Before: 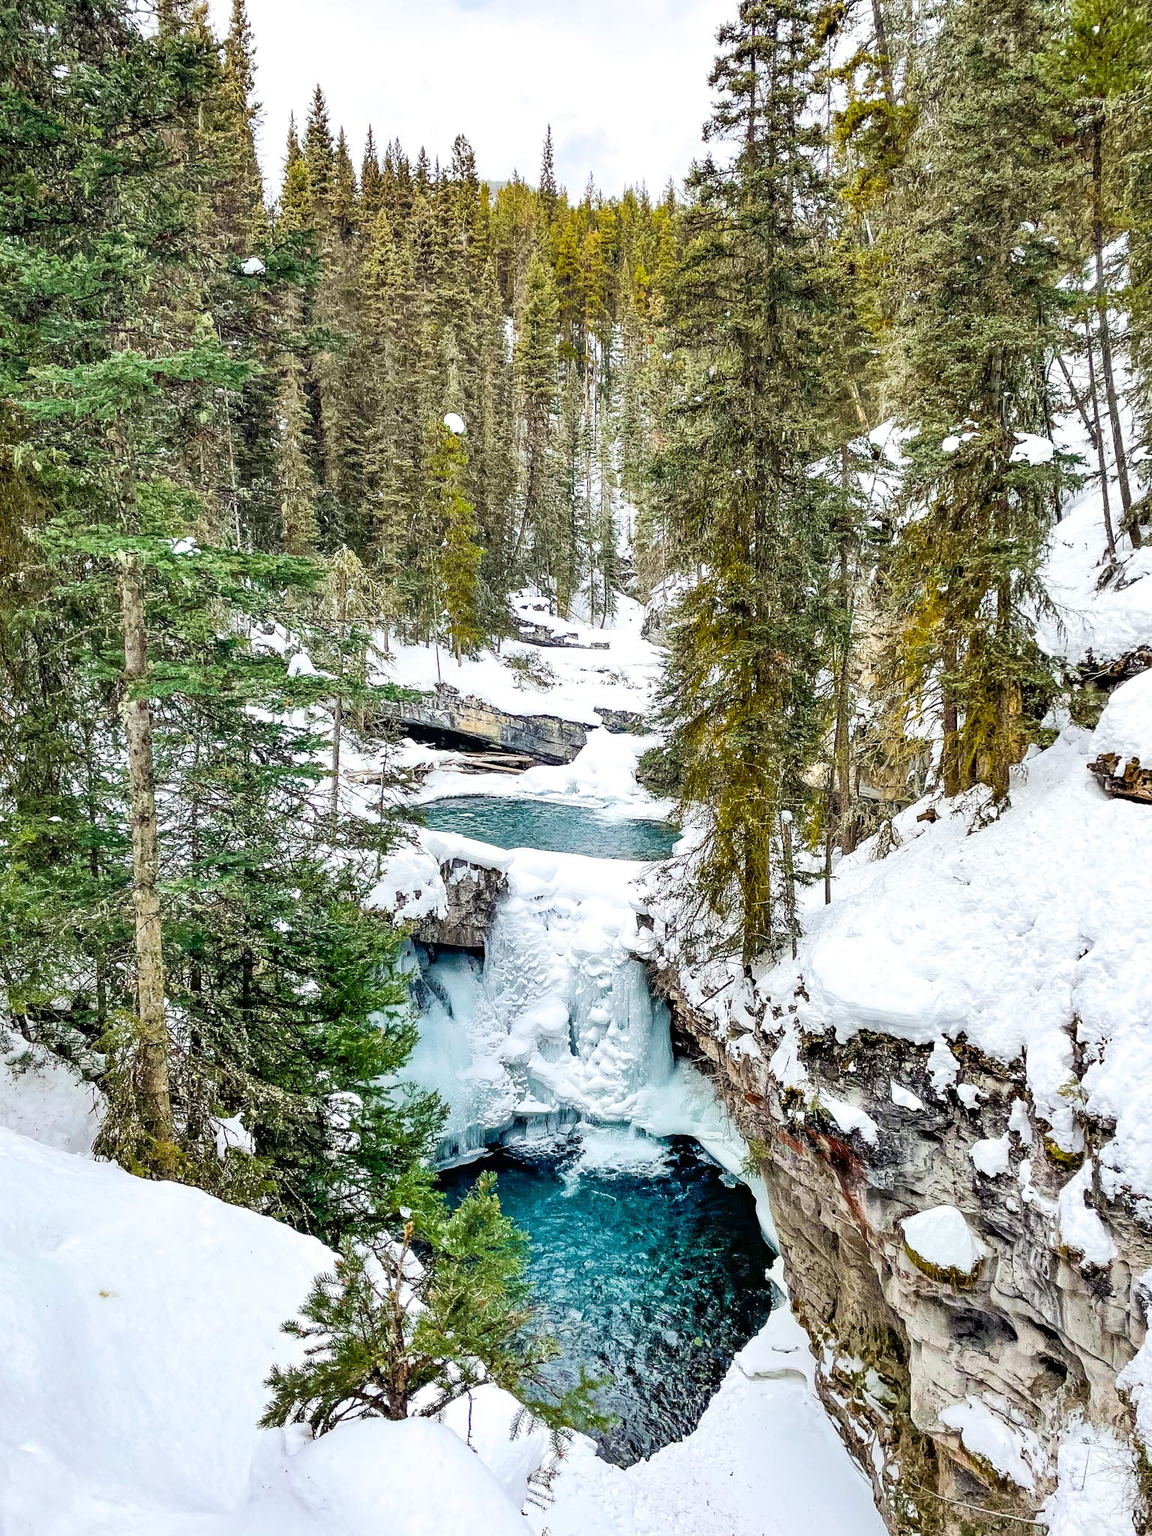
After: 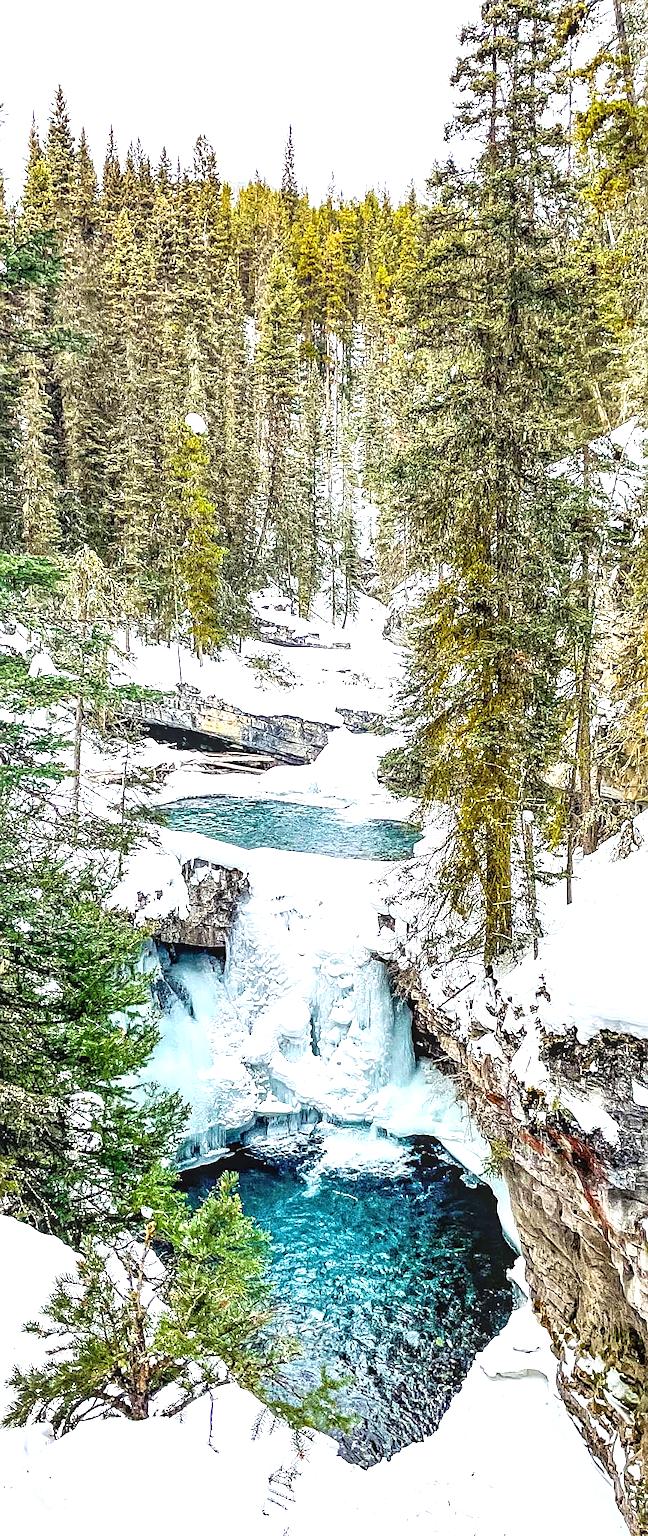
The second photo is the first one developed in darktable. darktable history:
local contrast: on, module defaults
contrast equalizer: y [[0.5 ×6], [0.5 ×6], [0.5, 0.5, 0.501, 0.545, 0.707, 0.863], [0 ×6], [0 ×6]]
sharpen: on, module defaults
exposure: black level correction 0, exposure 0.7 EV, compensate exposure bias true, compensate highlight preservation false
crop and rotate: left 22.516%, right 21.234%
